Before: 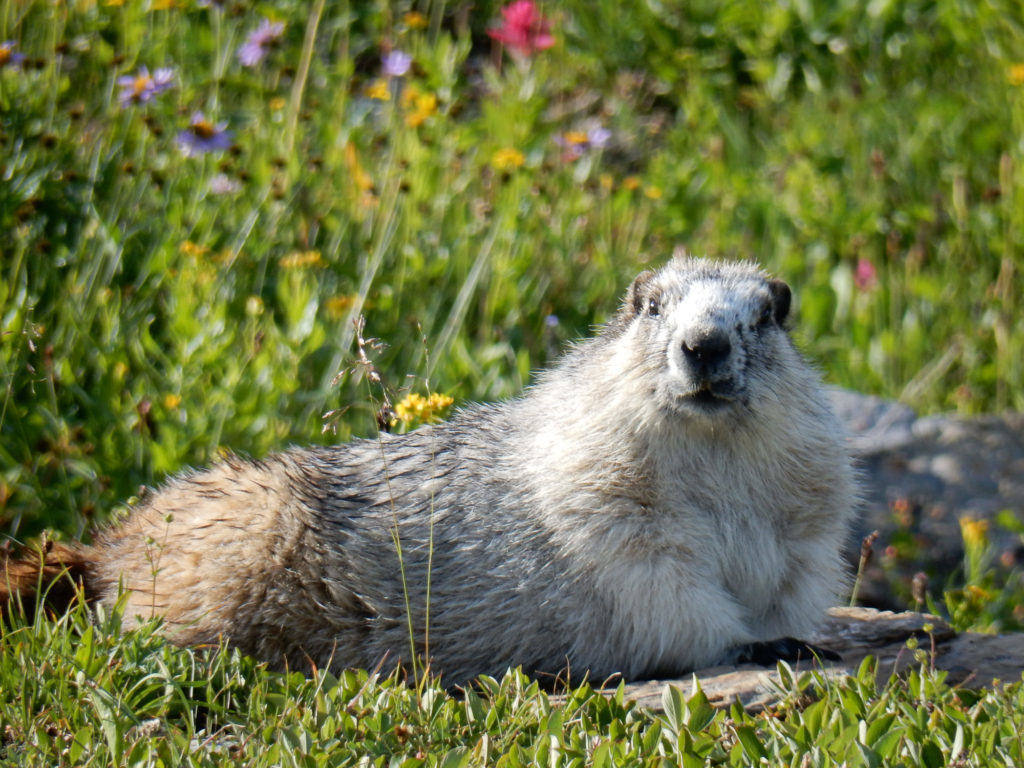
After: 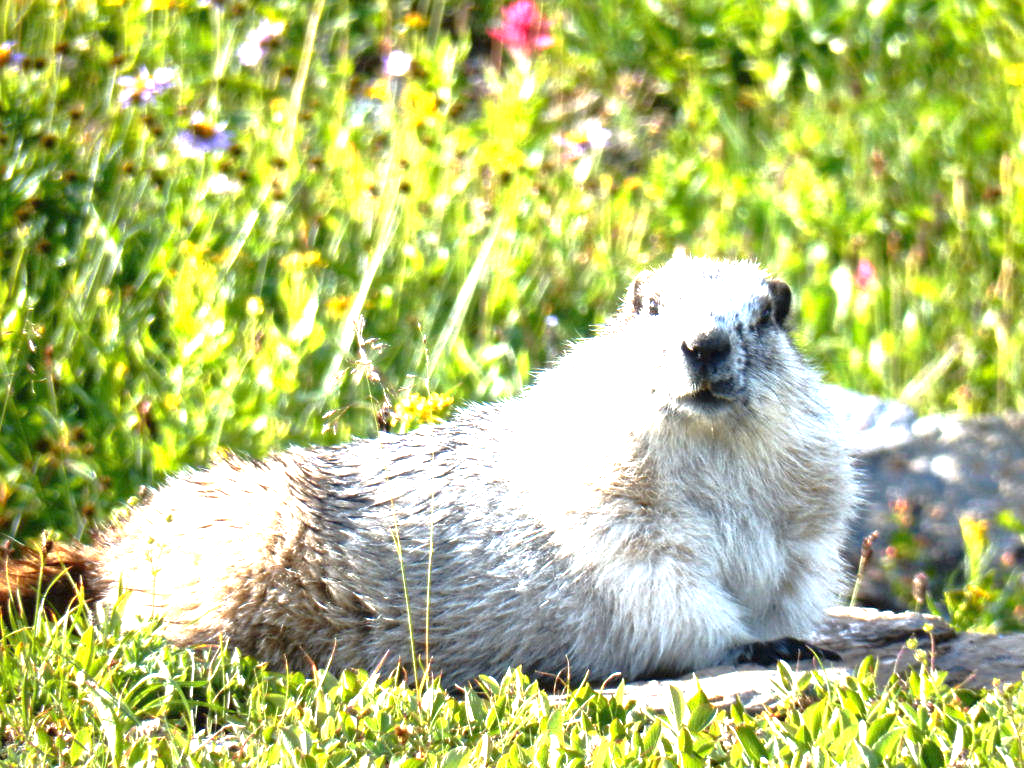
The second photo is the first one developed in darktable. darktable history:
tone equalizer: -8 EV -0.001 EV, -7 EV 0.002 EV, -6 EV -0.004 EV, -5 EV -0.009 EV, -4 EV -0.07 EV, -3 EV -0.212 EV, -2 EV -0.248 EV, -1 EV 0.113 EV, +0 EV 0.326 EV, edges refinement/feathering 500, mask exposure compensation -1.57 EV, preserve details no
exposure: black level correction 0, exposure 1.925 EV, compensate highlight preservation false
